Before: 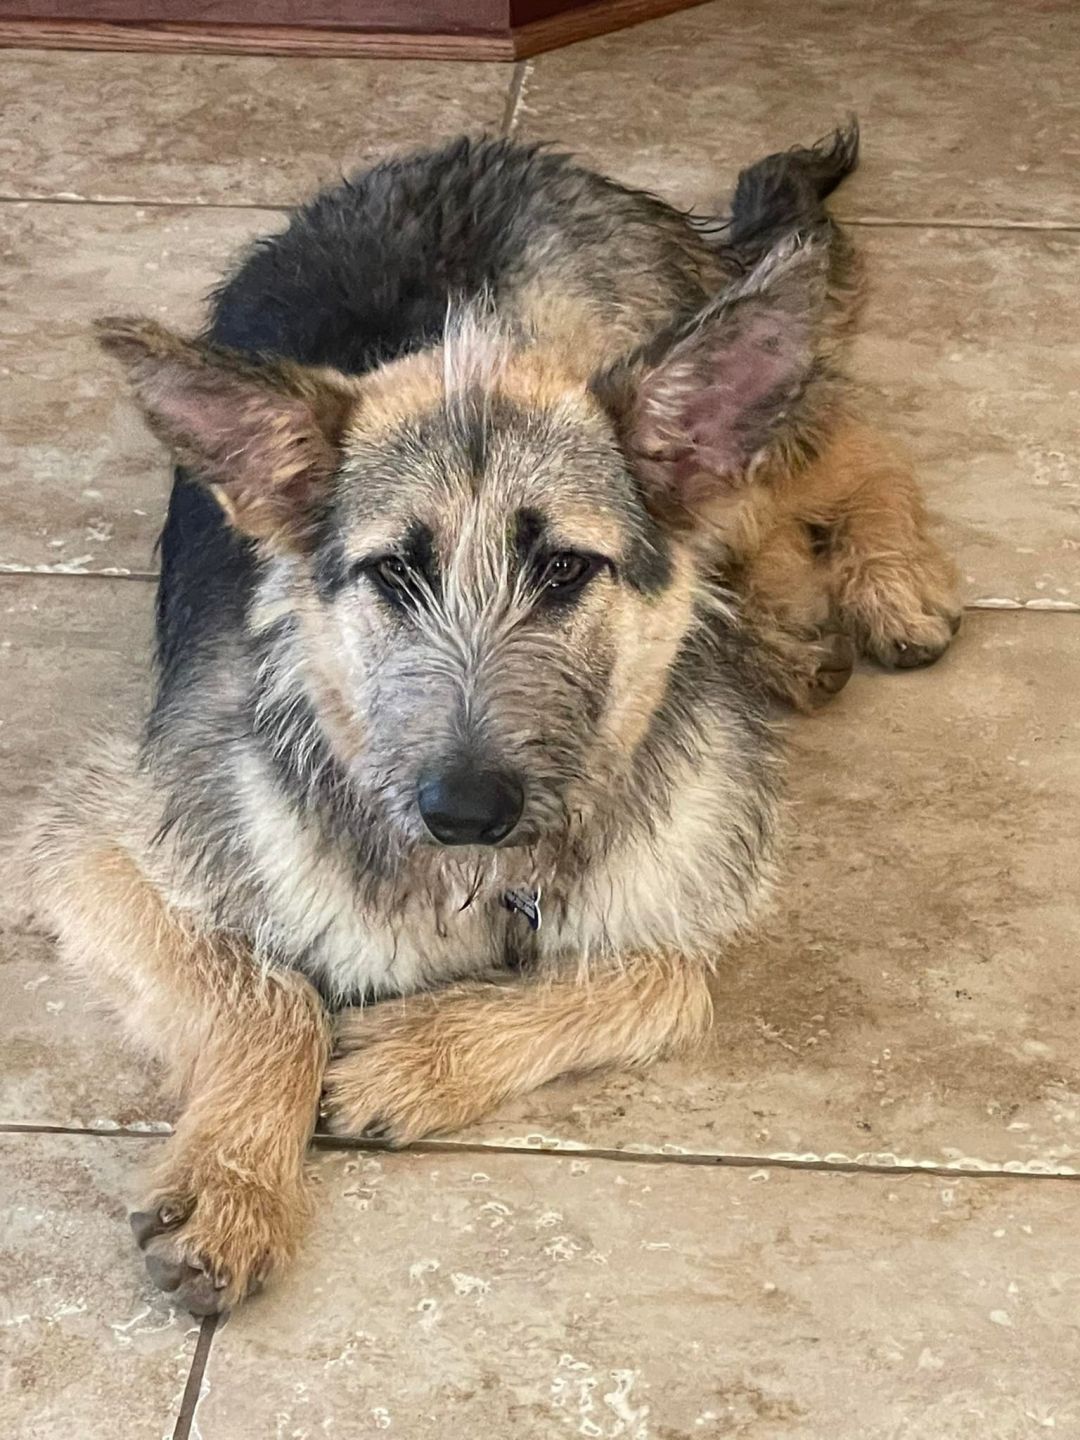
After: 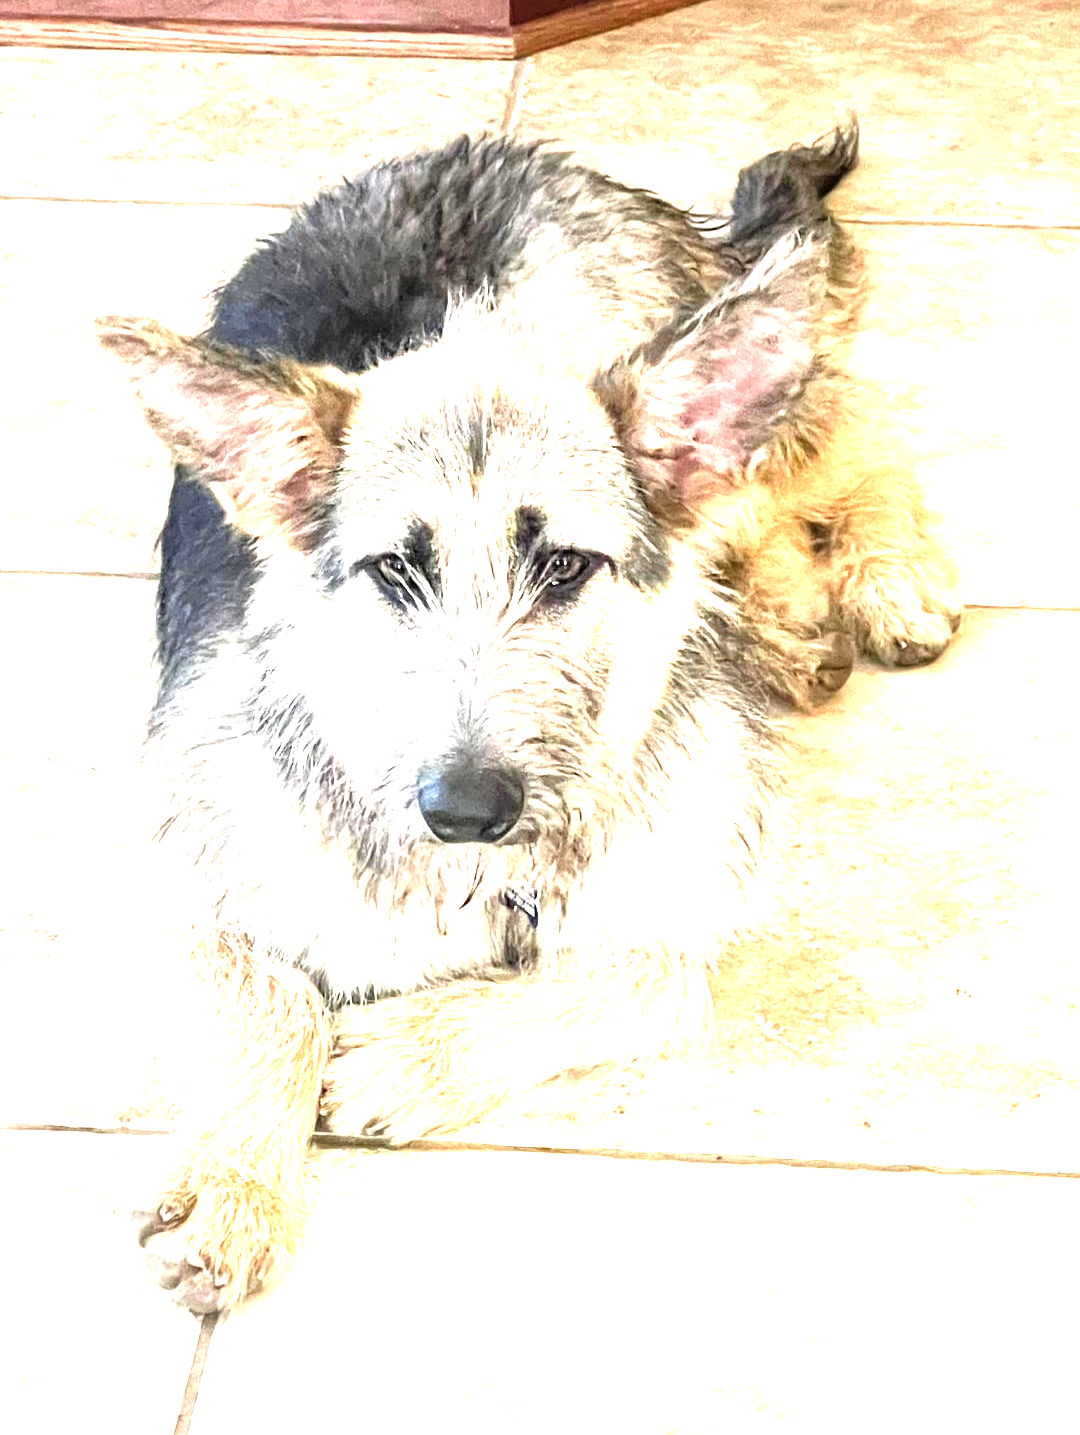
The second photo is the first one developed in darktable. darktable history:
tone equalizer: -8 EV -1.08 EV, -7 EV -1.01 EV, -6 EV -0.859 EV, -5 EV -0.613 EV, -3 EV 0.609 EV, -2 EV 0.861 EV, -1 EV 1 EV, +0 EV 1.08 EV
crop: top 0.193%, bottom 0.136%
exposure: black level correction 0, exposure 1.444 EV, compensate exposure bias true, compensate highlight preservation false
